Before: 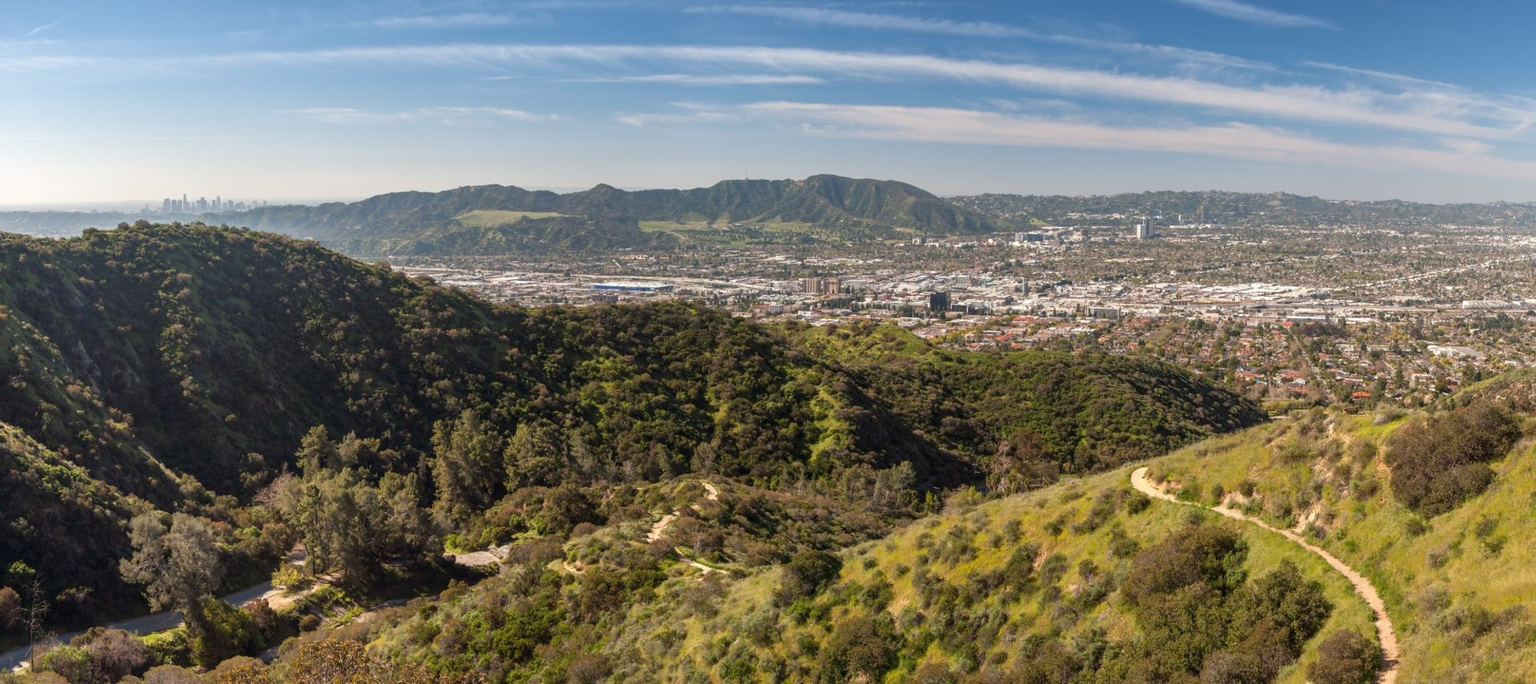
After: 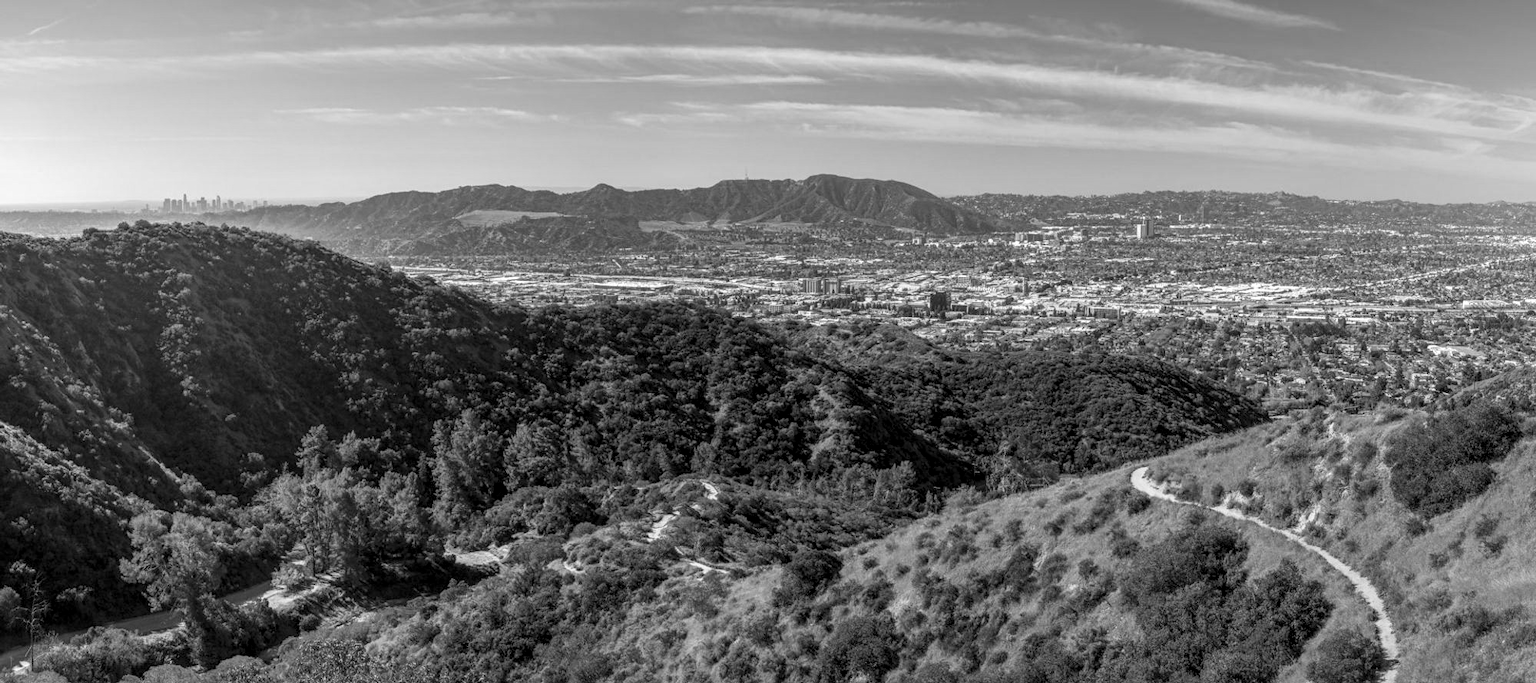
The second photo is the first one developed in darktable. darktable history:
local contrast: highlights 62%, detail 143%, midtone range 0.431
color calibration: output gray [0.21, 0.42, 0.37, 0], gray › normalize channels true, illuminant same as pipeline (D50), adaptation XYZ, x 0.346, y 0.358, temperature 5003.78 K, gamut compression 0.005
